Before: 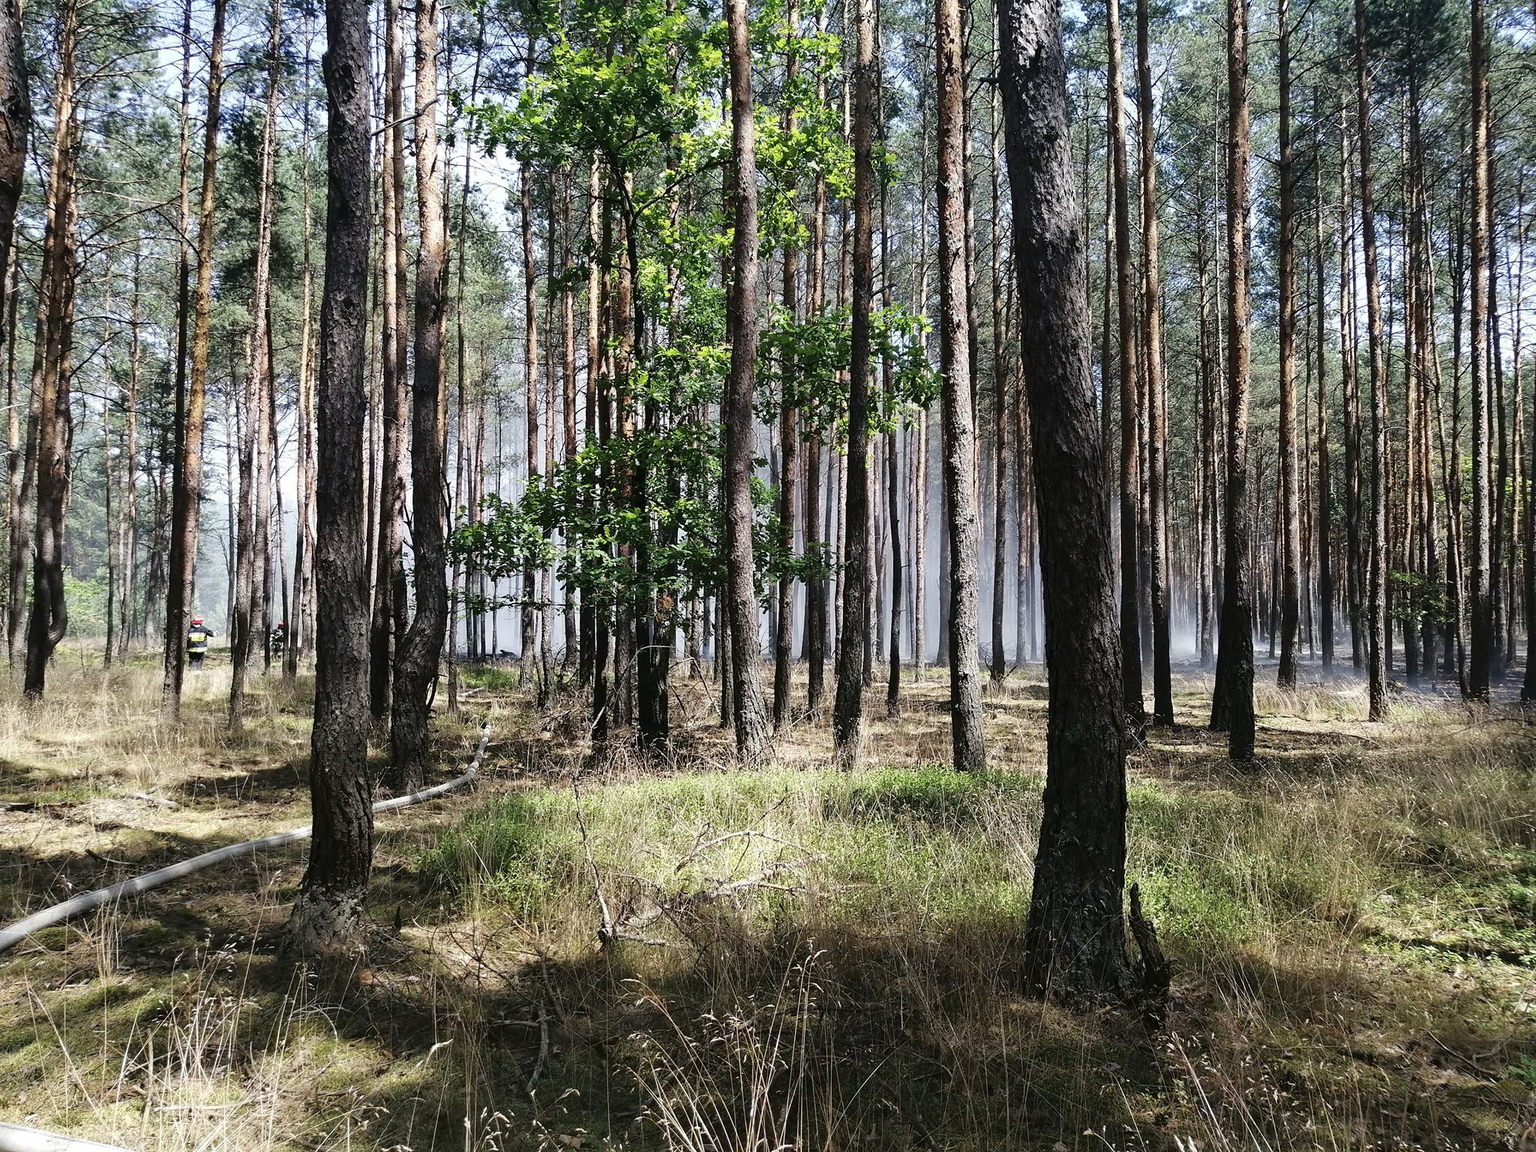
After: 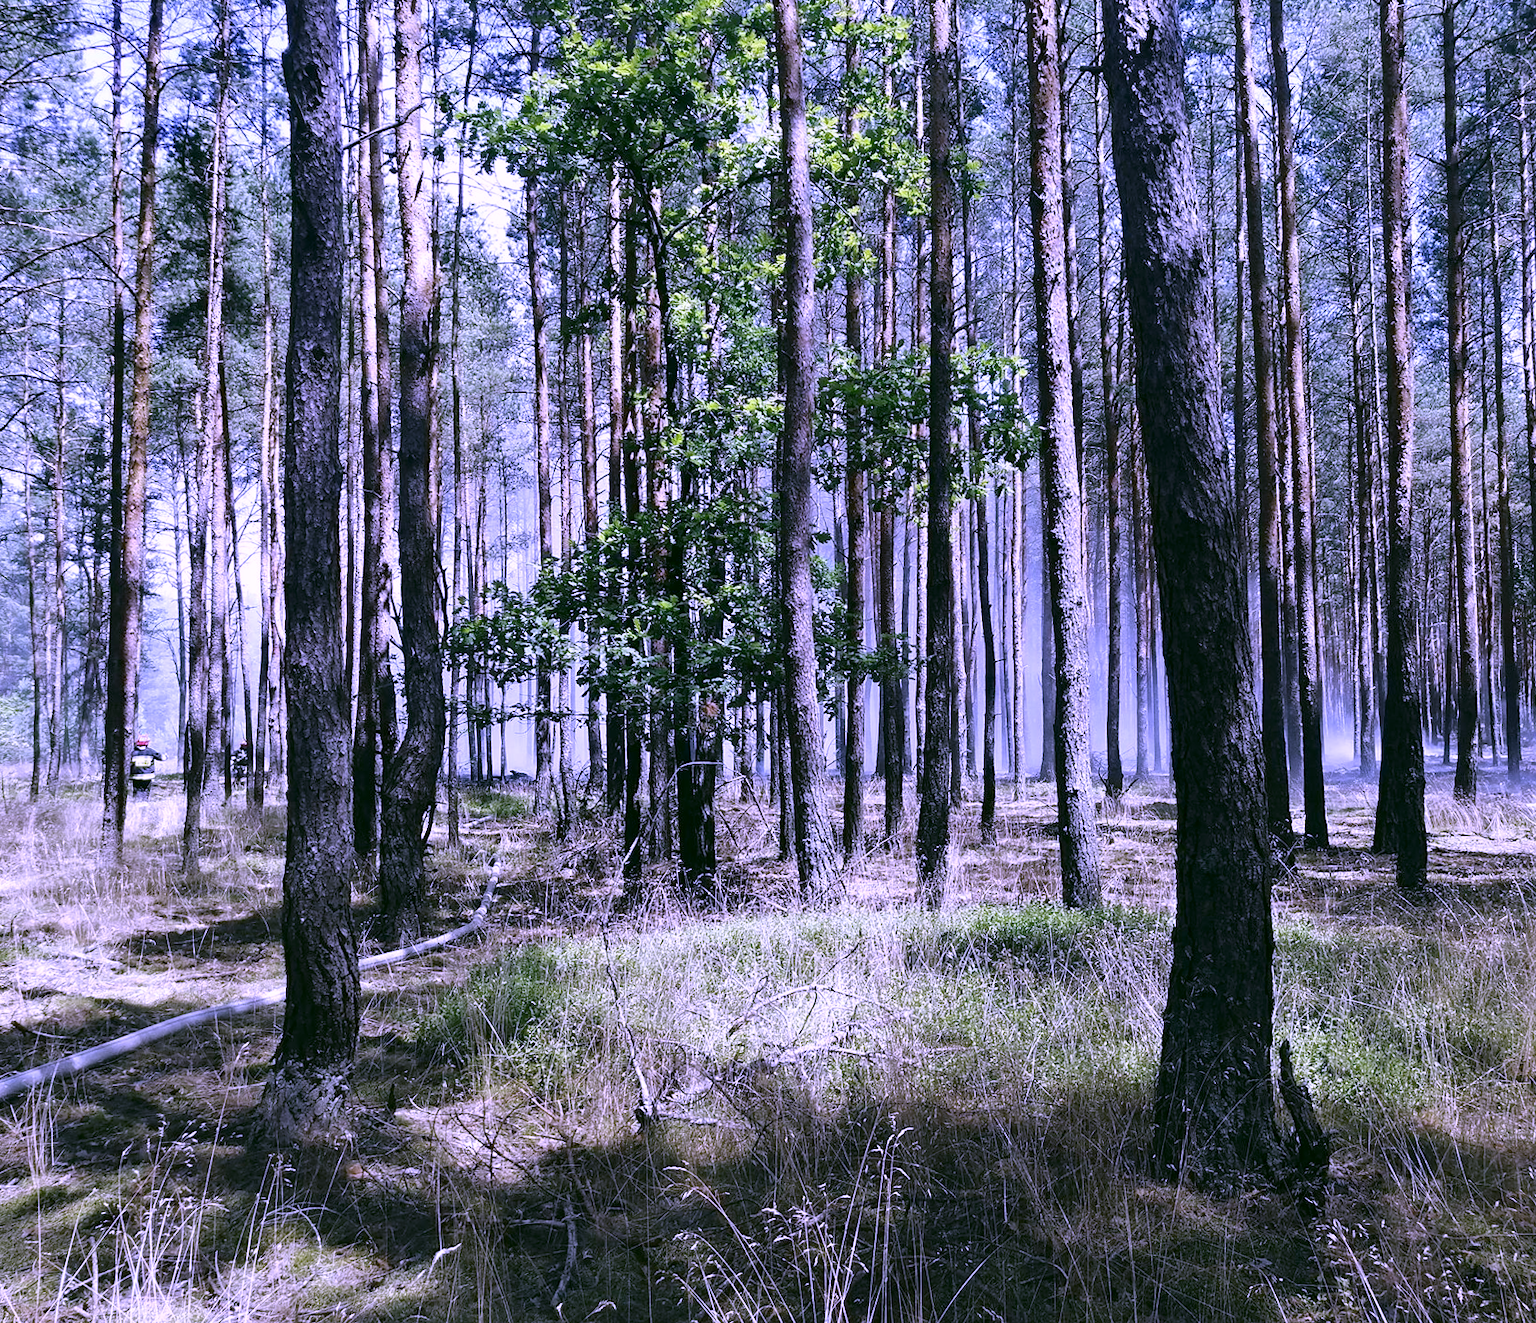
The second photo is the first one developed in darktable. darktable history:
white balance: red 0.98, blue 1.61
color correction: highlights a* 4.02, highlights b* 4.98, shadows a* -7.55, shadows b* 4.98
crop and rotate: angle 1°, left 4.281%, top 0.642%, right 11.383%, bottom 2.486%
